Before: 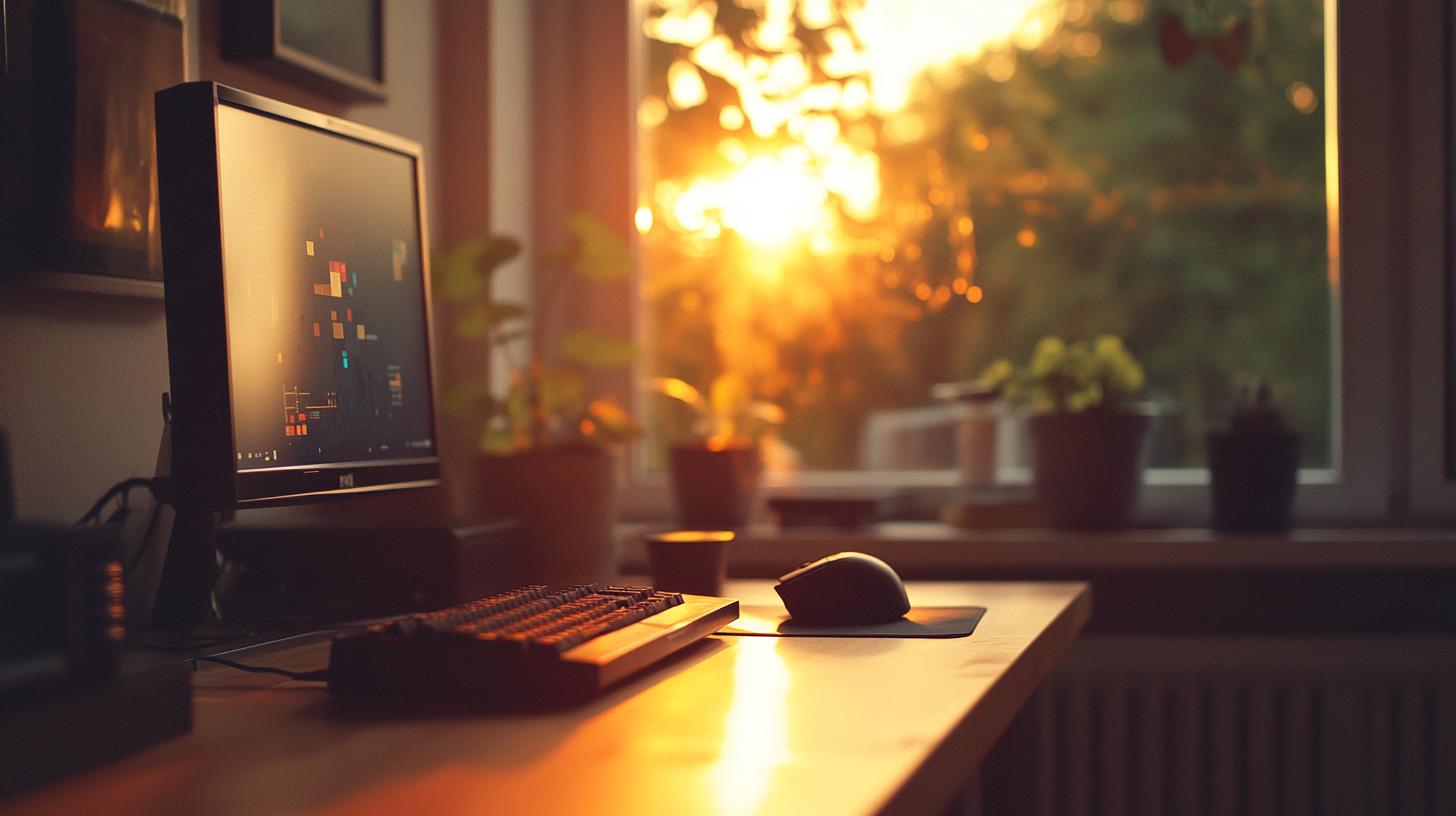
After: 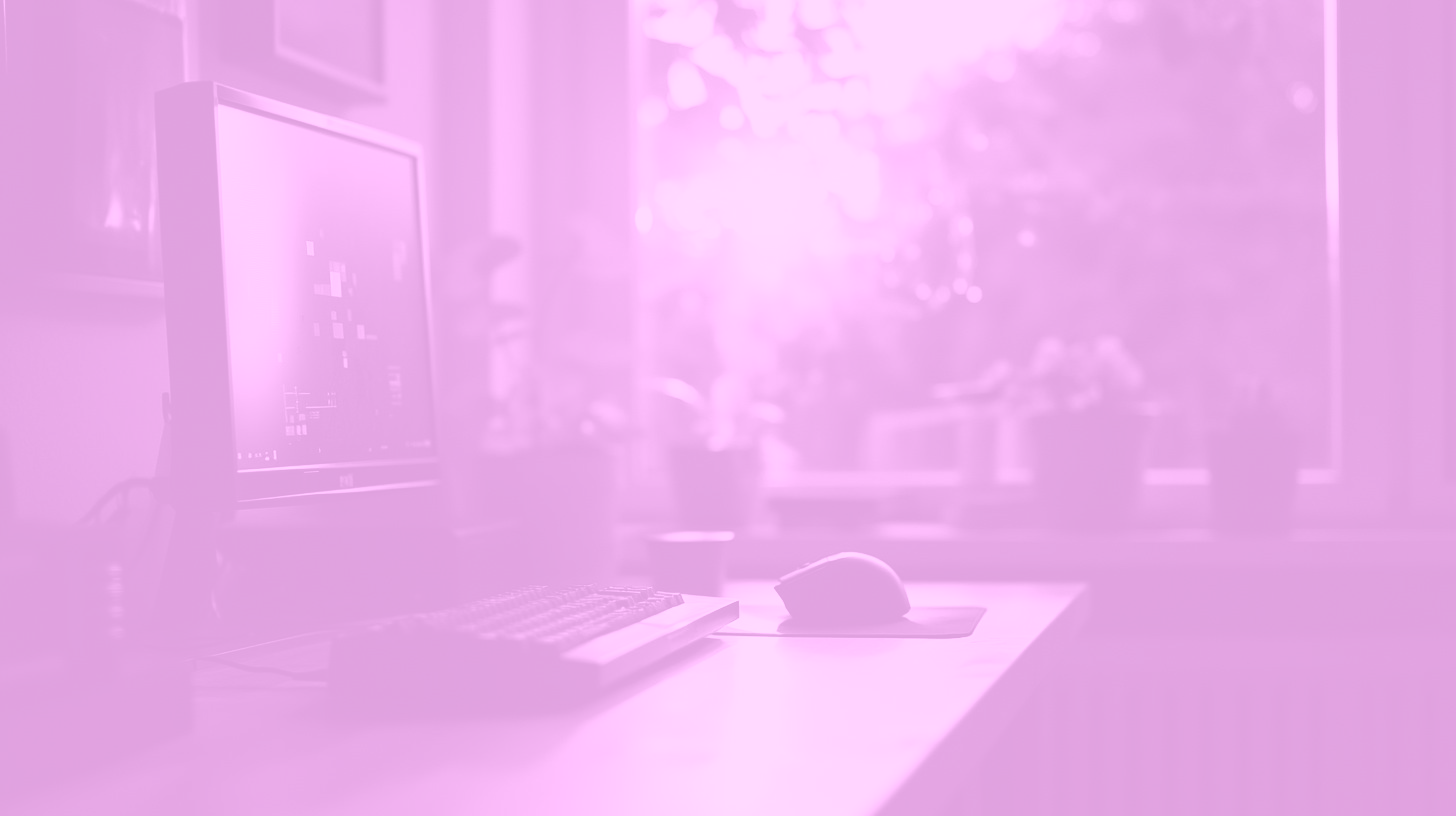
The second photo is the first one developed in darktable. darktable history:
exposure: black level correction -0.036, exposure -0.497 EV, compensate highlight preservation false
colorize: hue 331.2°, saturation 69%, source mix 30.28%, lightness 69.02%, version 1
